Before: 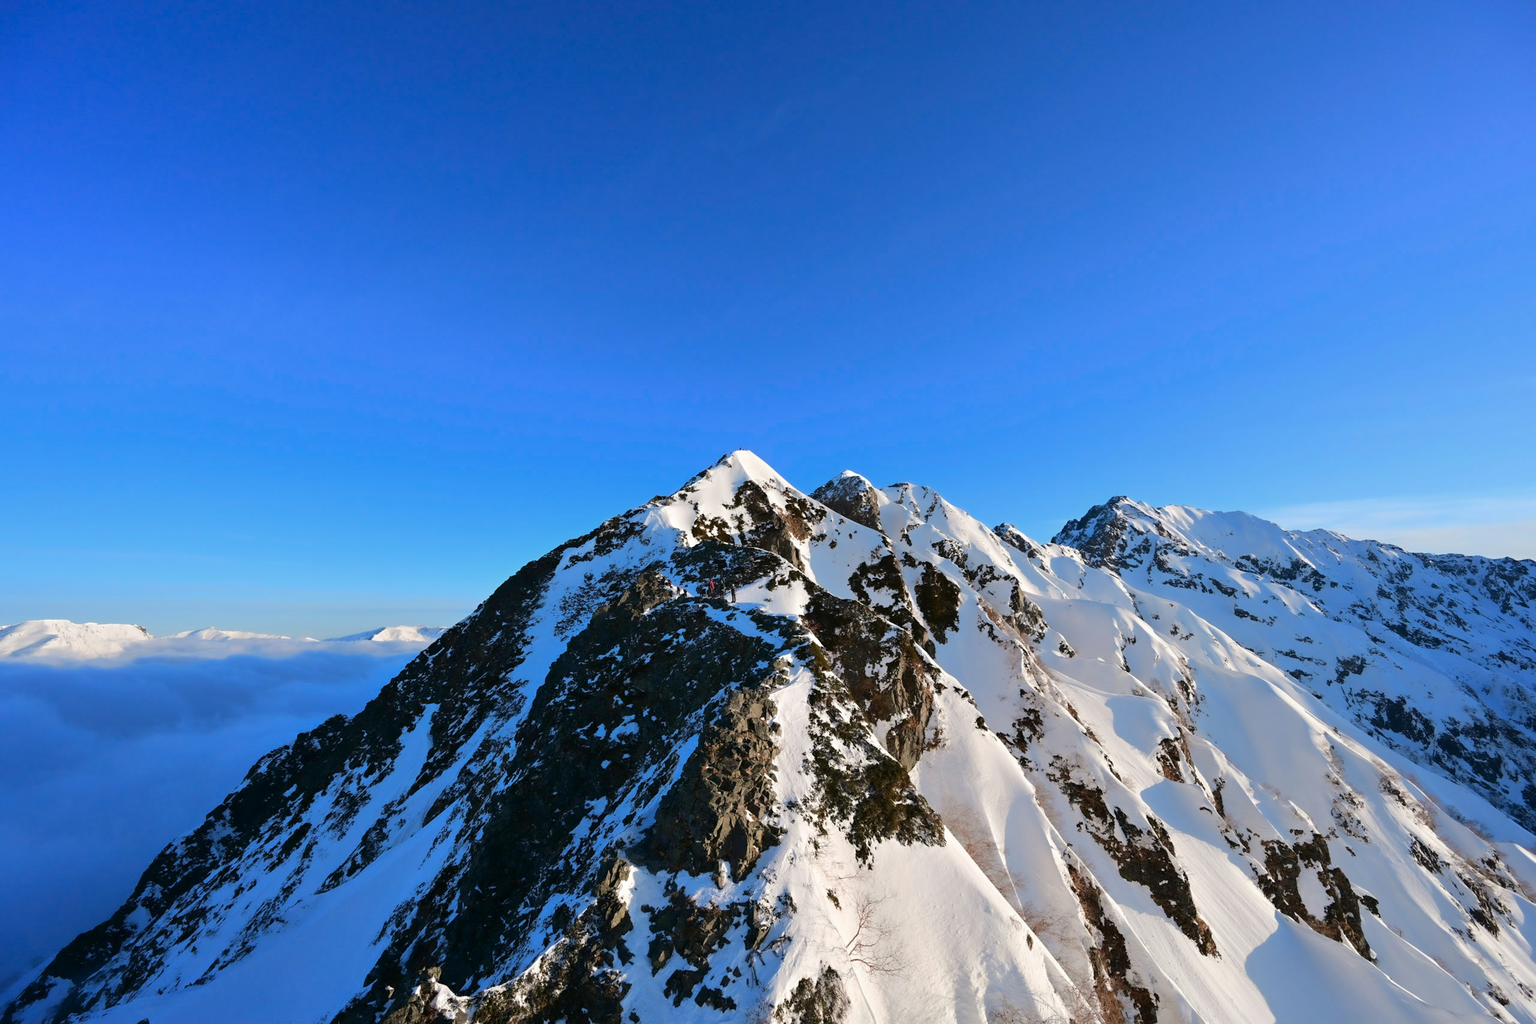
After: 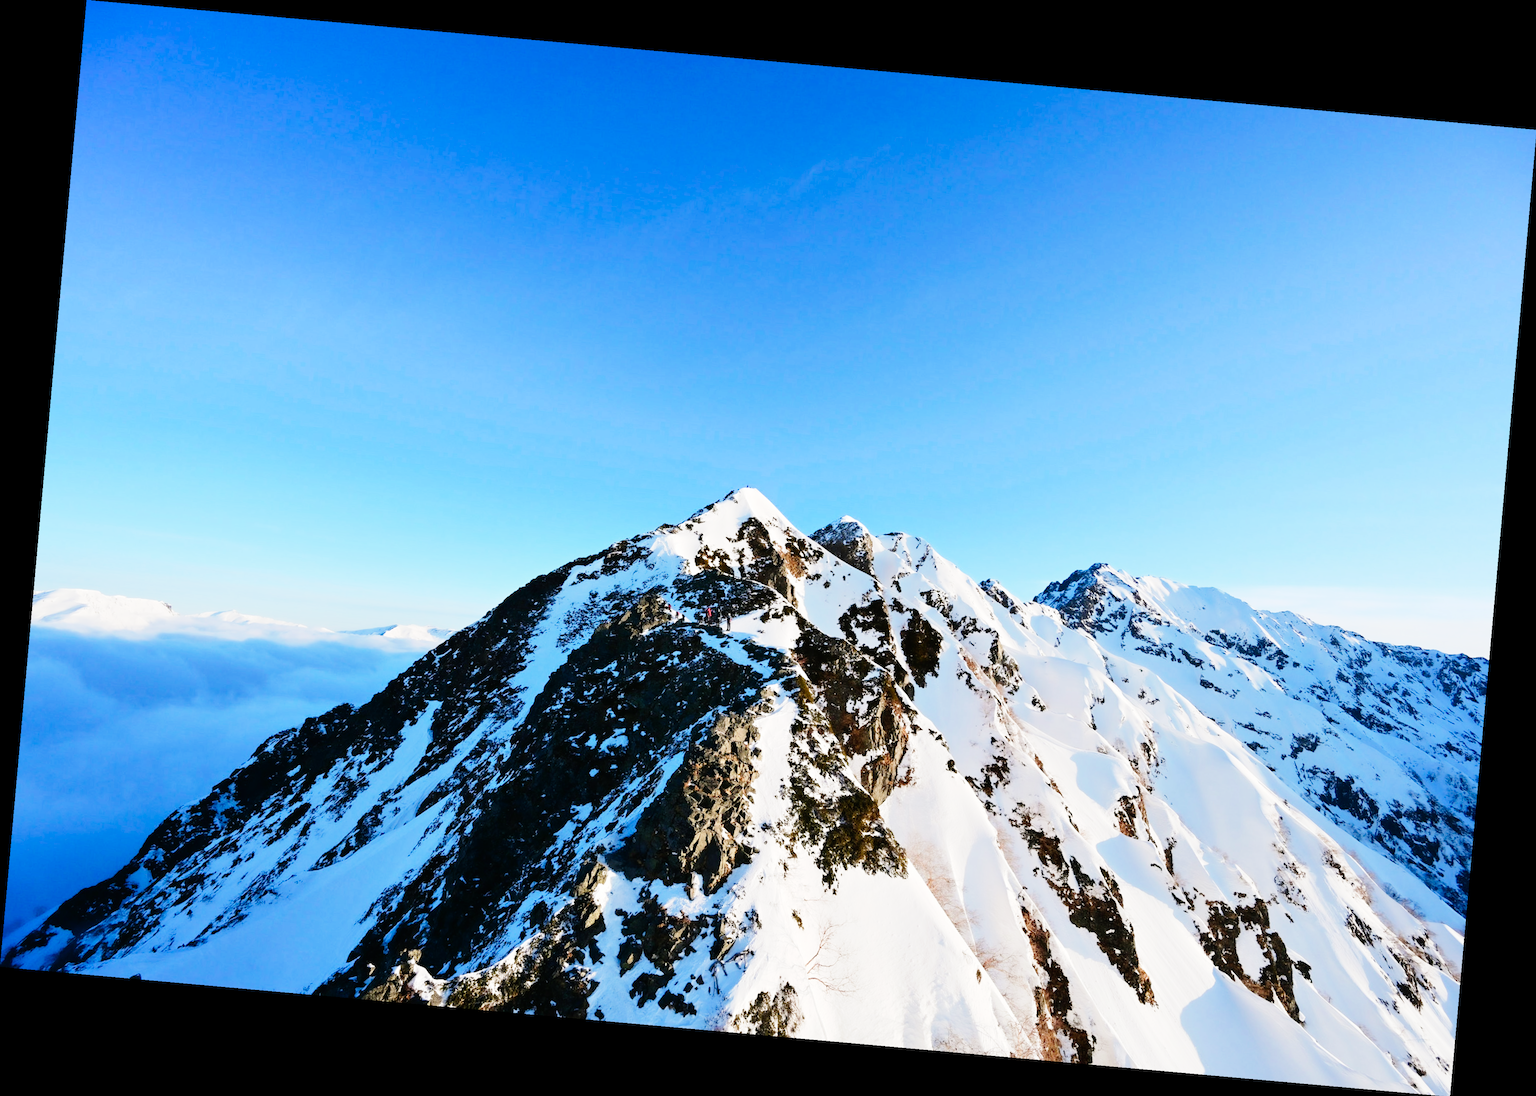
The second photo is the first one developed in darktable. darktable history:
rotate and perspective: rotation 5.12°, automatic cropping off
base curve: curves: ch0 [(0, 0) (0, 0.001) (0.001, 0.001) (0.004, 0.002) (0.007, 0.004) (0.015, 0.013) (0.033, 0.045) (0.052, 0.096) (0.075, 0.17) (0.099, 0.241) (0.163, 0.42) (0.219, 0.55) (0.259, 0.616) (0.327, 0.722) (0.365, 0.765) (0.522, 0.873) (0.547, 0.881) (0.689, 0.919) (0.826, 0.952) (1, 1)], preserve colors none
